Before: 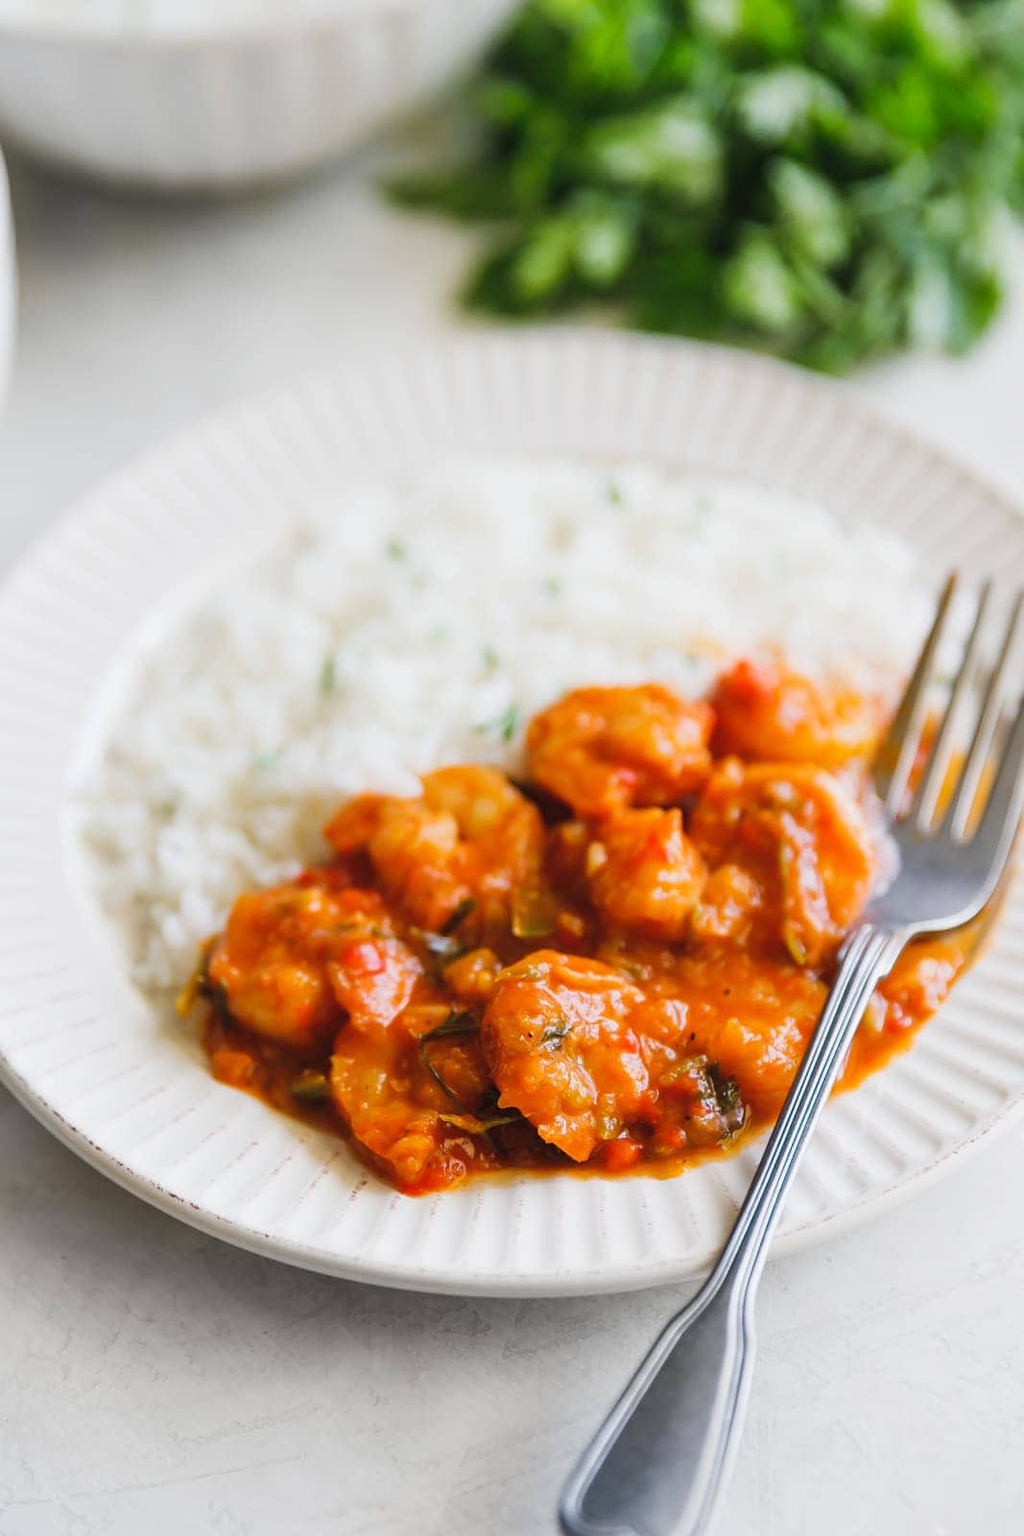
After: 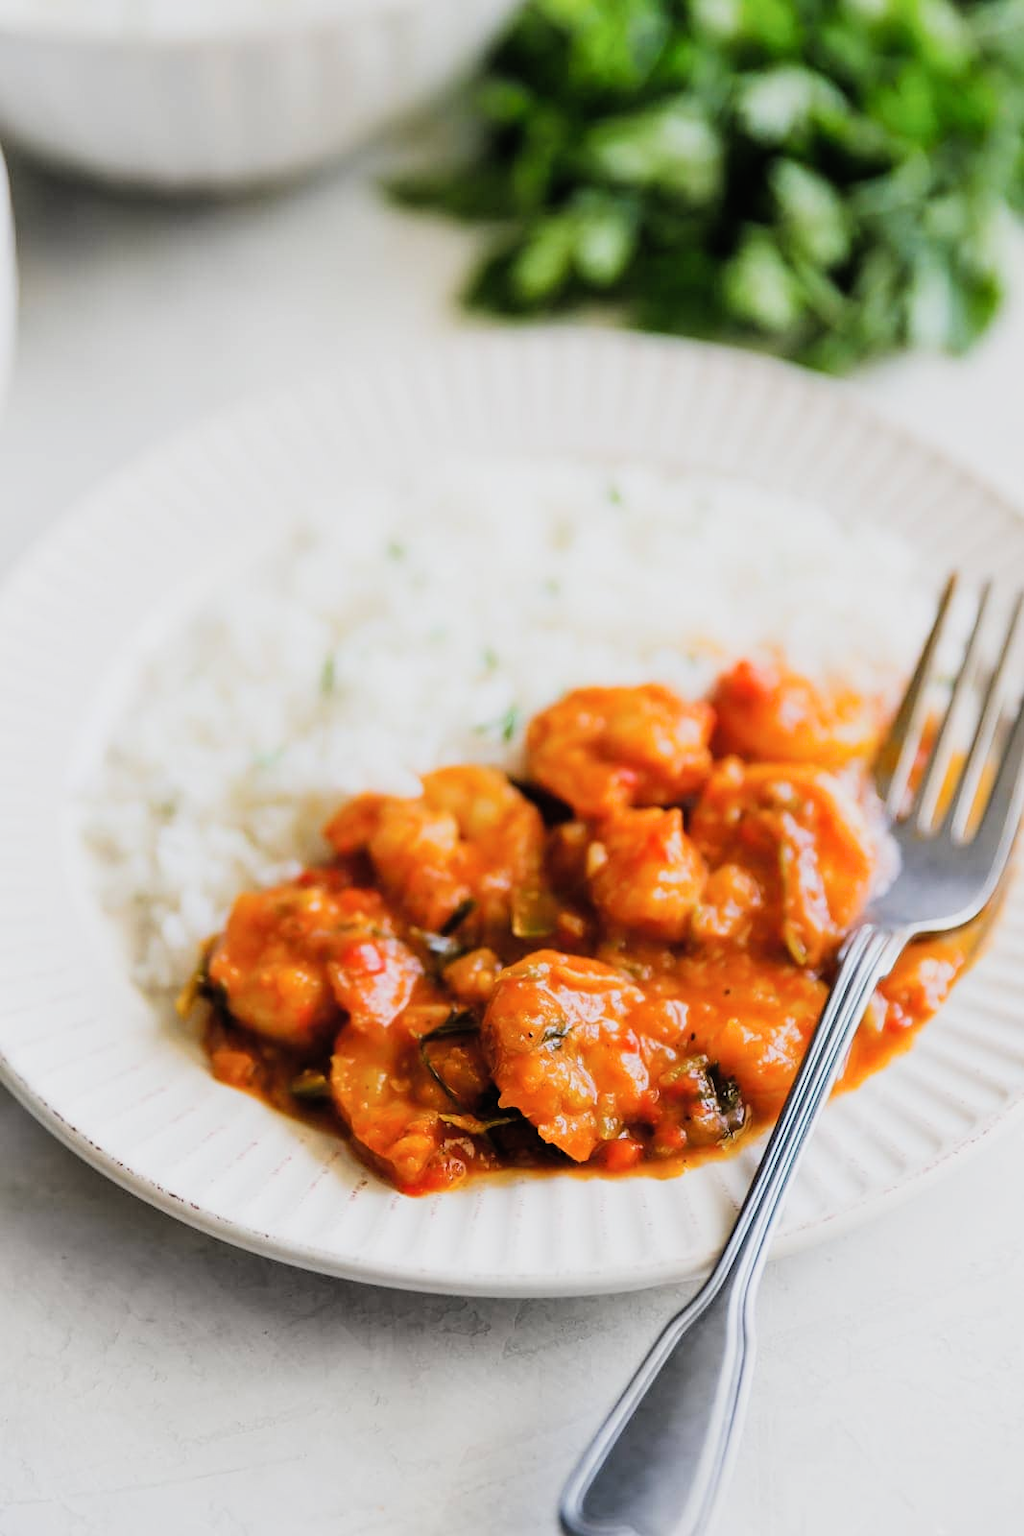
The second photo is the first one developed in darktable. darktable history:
filmic rgb: black relative exposure -16 EV, white relative exposure 6.29 EV, hardness 5.1, contrast 1.35
local contrast: mode bilateral grid, contrast 100, coarseness 100, detail 91%, midtone range 0.2
